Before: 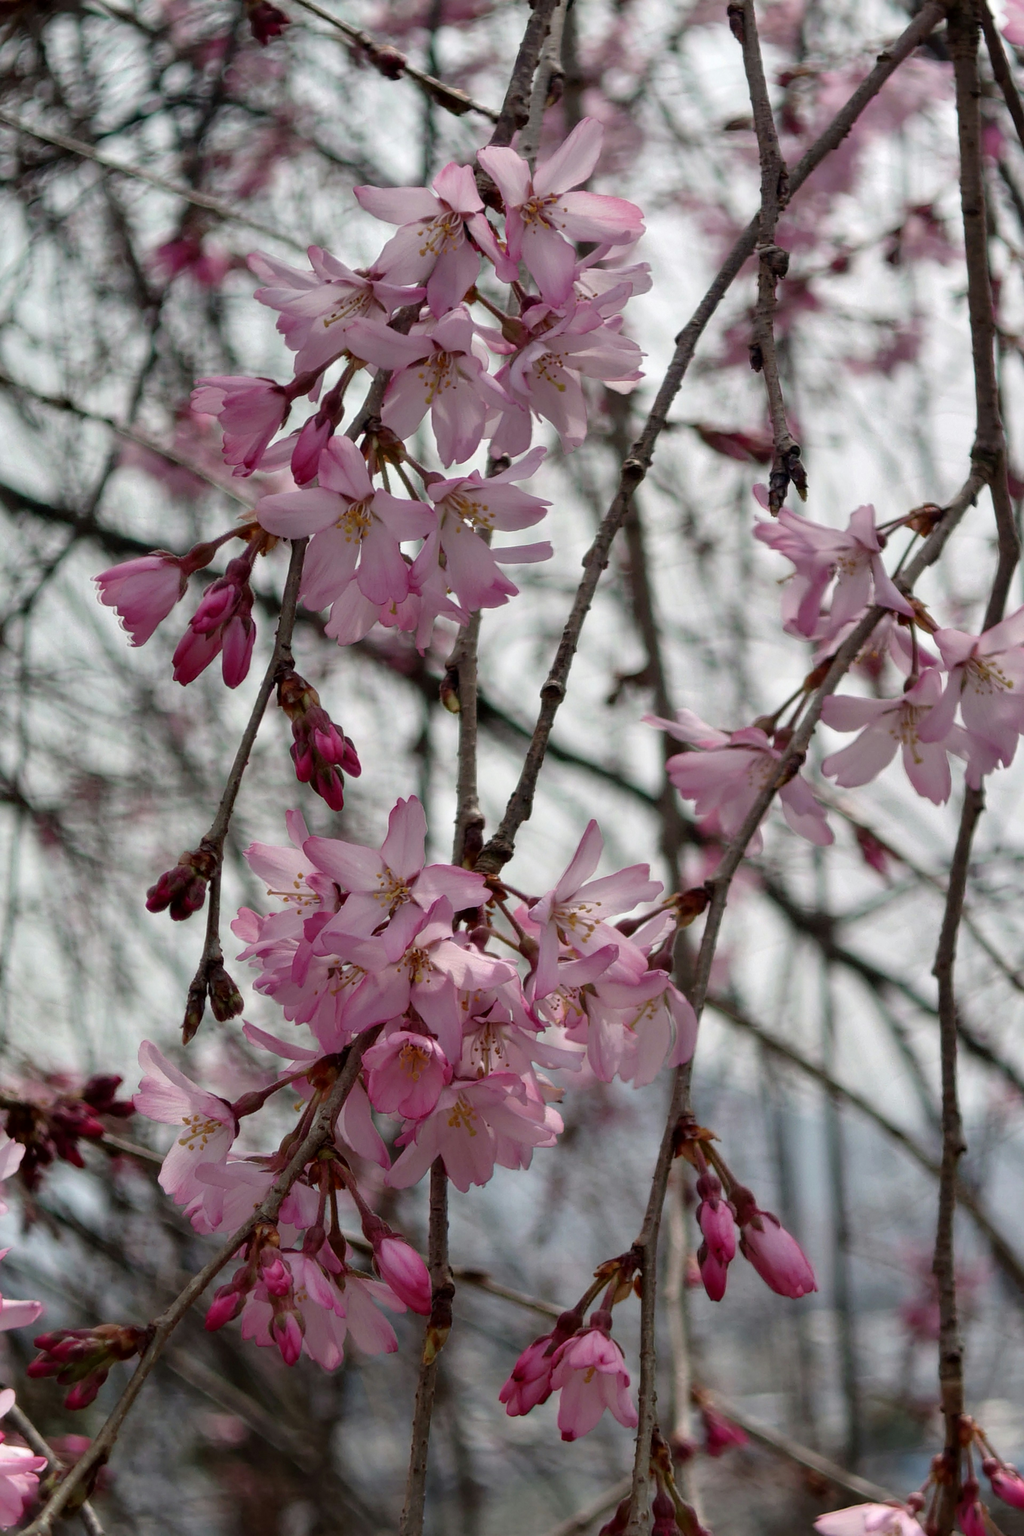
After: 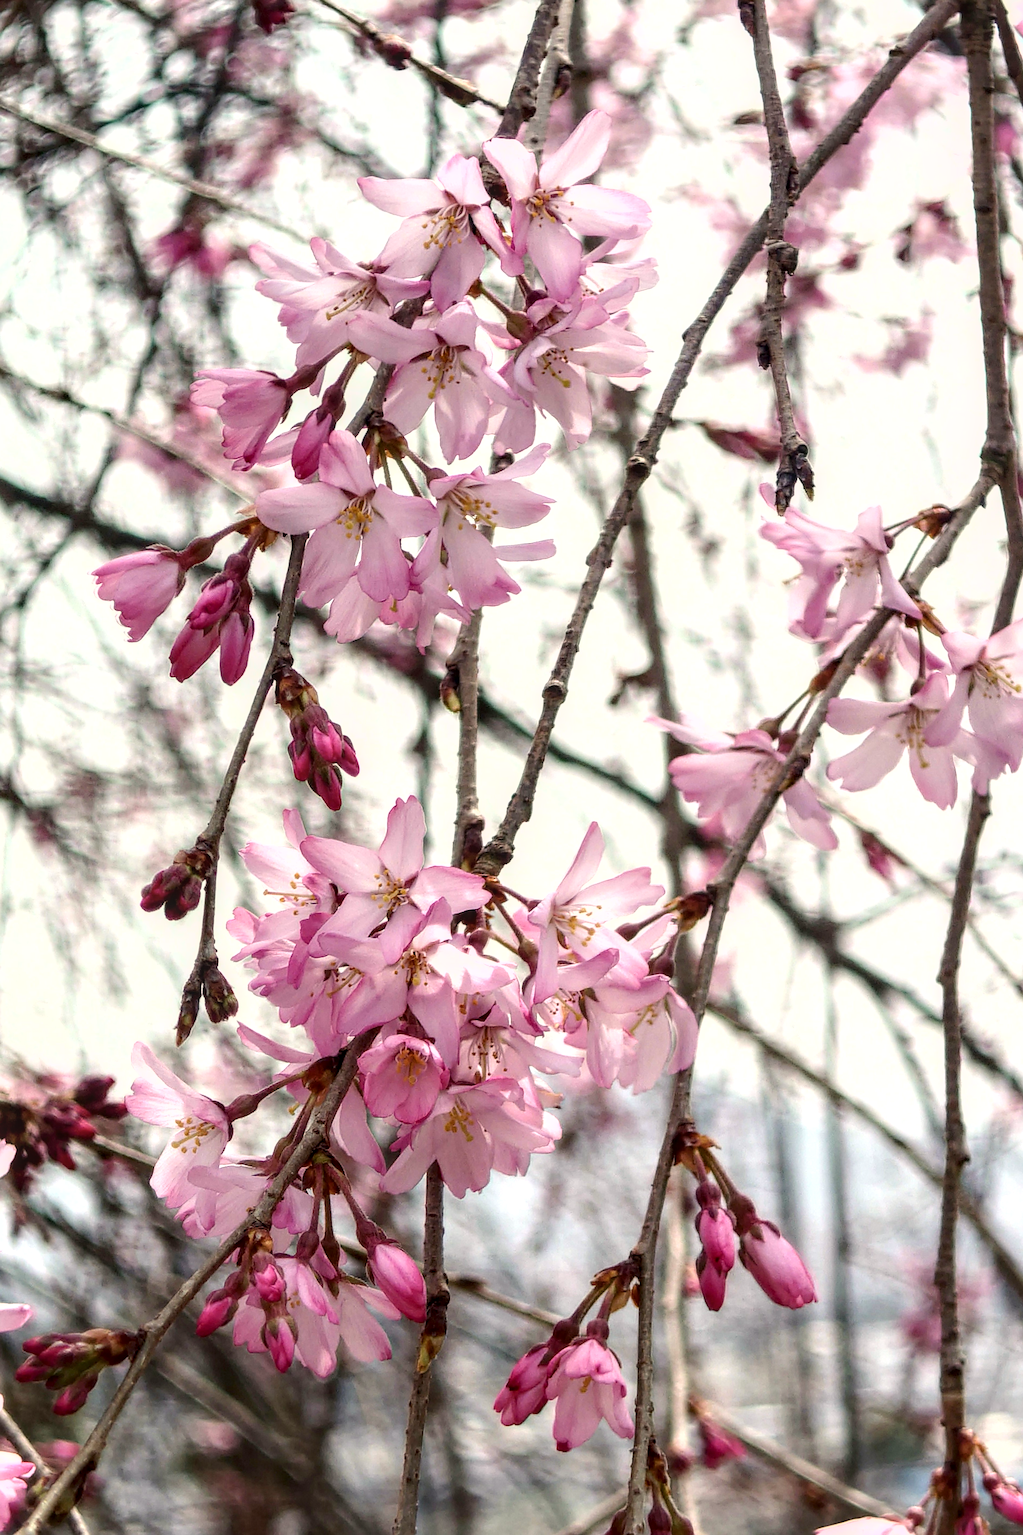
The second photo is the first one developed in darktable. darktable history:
color balance rgb: highlights gain › chroma 2.024%, highlights gain › hue 72.41°, perceptual saturation grading › global saturation 9.891%, global vibrance 20%
local contrast: on, module defaults
contrast brightness saturation: contrast 0.112, saturation -0.156
crop and rotate: angle -0.525°
exposure: black level correction 0, exposure 1.2 EV, compensate highlight preservation false
sharpen: on, module defaults
shadows and highlights: radius 95.66, shadows -14.87, white point adjustment 0.27, highlights 31.02, compress 48.45%, soften with gaussian
